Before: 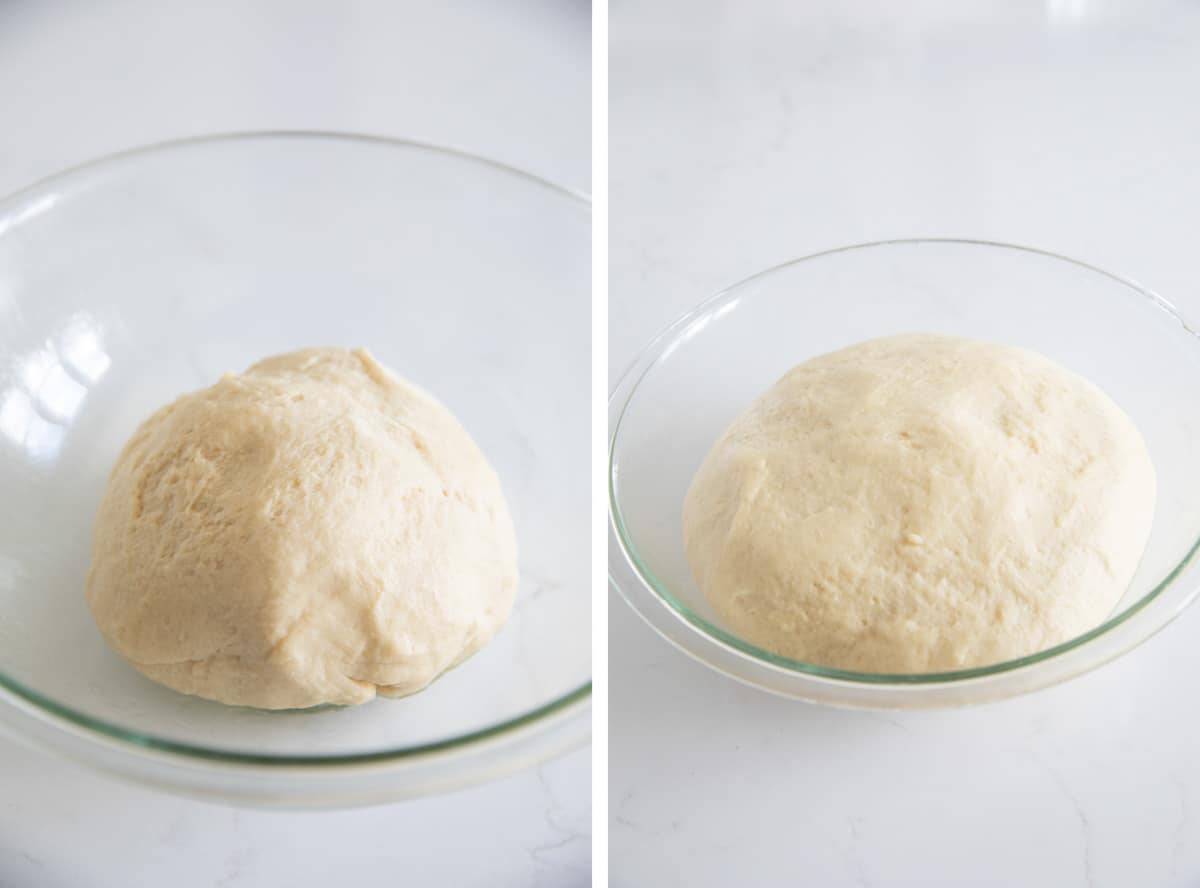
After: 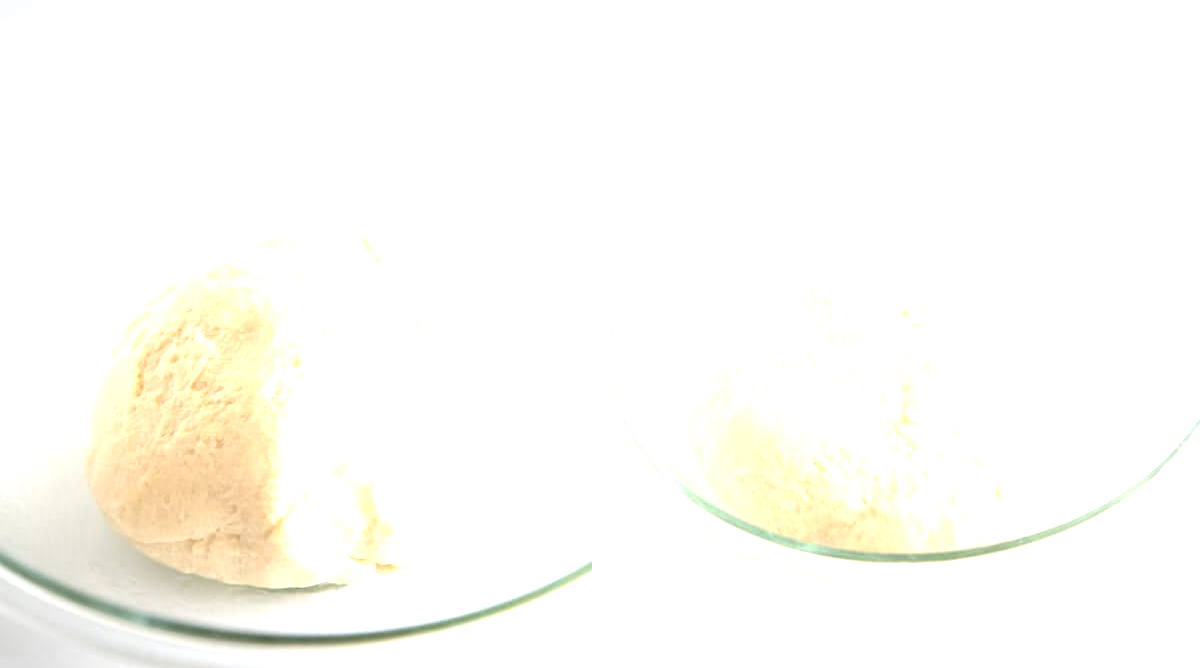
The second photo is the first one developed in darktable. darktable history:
exposure: black level correction 0, exposure 1.37 EV, compensate highlight preservation false
vignetting: fall-off start 87.12%, automatic ratio true
crop: top 13.686%, bottom 11.085%
color balance rgb: perceptual saturation grading › global saturation 20%, perceptual saturation grading › highlights -25.299%, perceptual saturation grading › shadows 50.481%, contrast 4.99%
